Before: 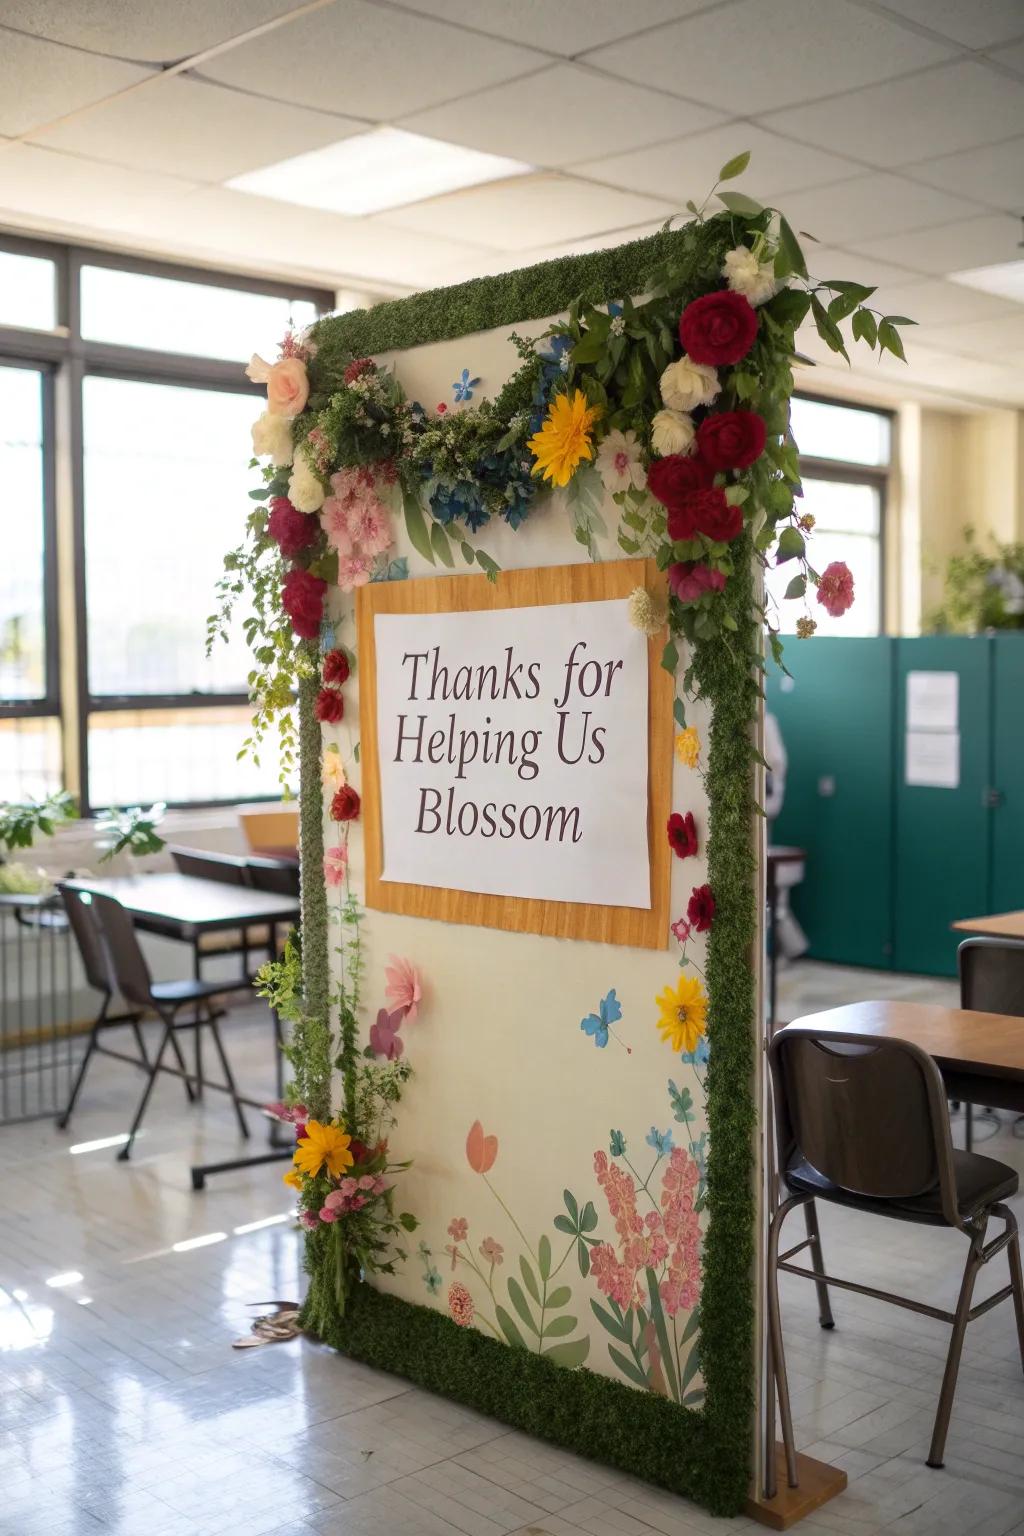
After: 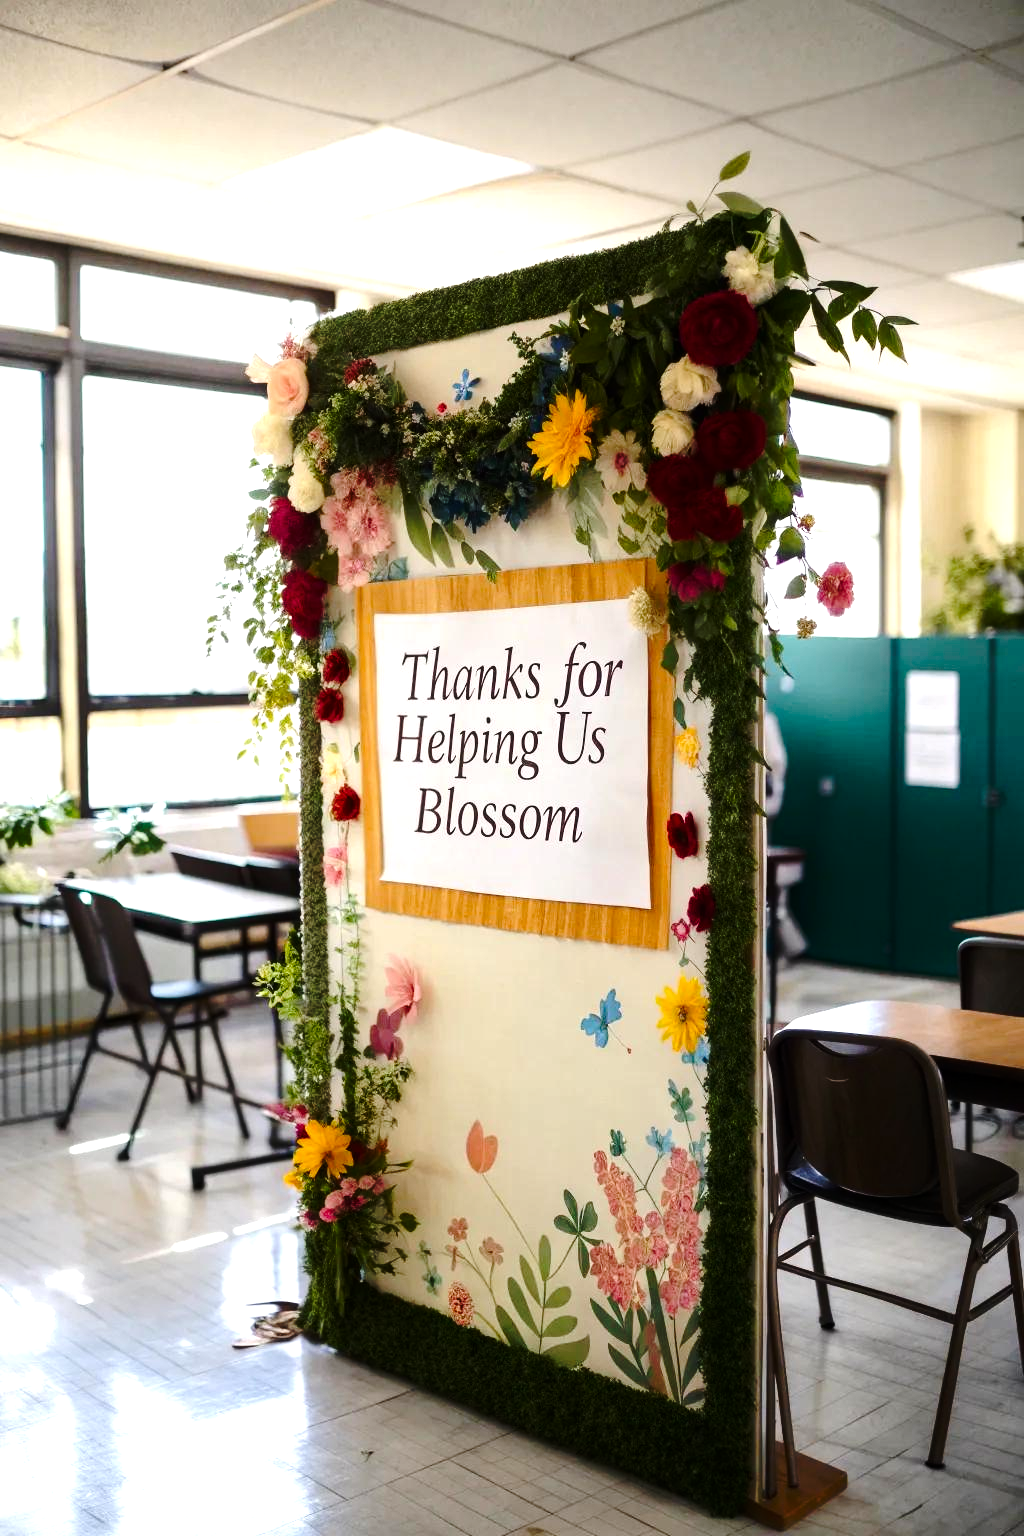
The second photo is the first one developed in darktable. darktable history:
tone equalizer: -8 EV -0.75 EV, -7 EV -0.7 EV, -6 EV -0.6 EV, -5 EV -0.4 EV, -3 EV 0.4 EV, -2 EV 0.6 EV, -1 EV 0.7 EV, +0 EV 0.75 EV, edges refinement/feathering 500, mask exposure compensation -1.57 EV, preserve details no
base curve: curves: ch0 [(0, 0) (0.073, 0.04) (0.157, 0.139) (0.492, 0.492) (0.758, 0.758) (1, 1)], preserve colors none
color balance rgb: perceptual saturation grading › global saturation 20%, perceptual saturation grading › highlights -25%, perceptual saturation grading › shadows 25%
